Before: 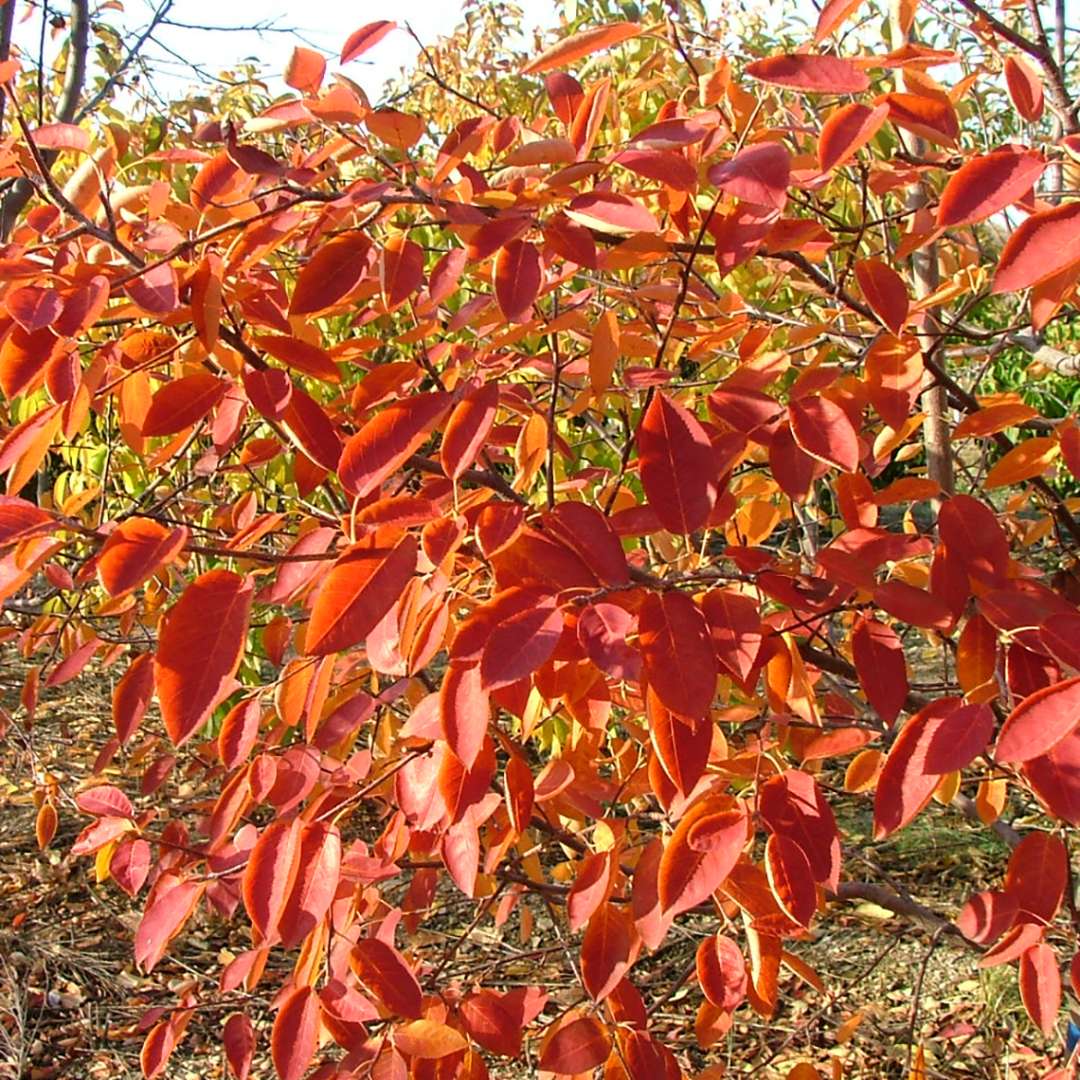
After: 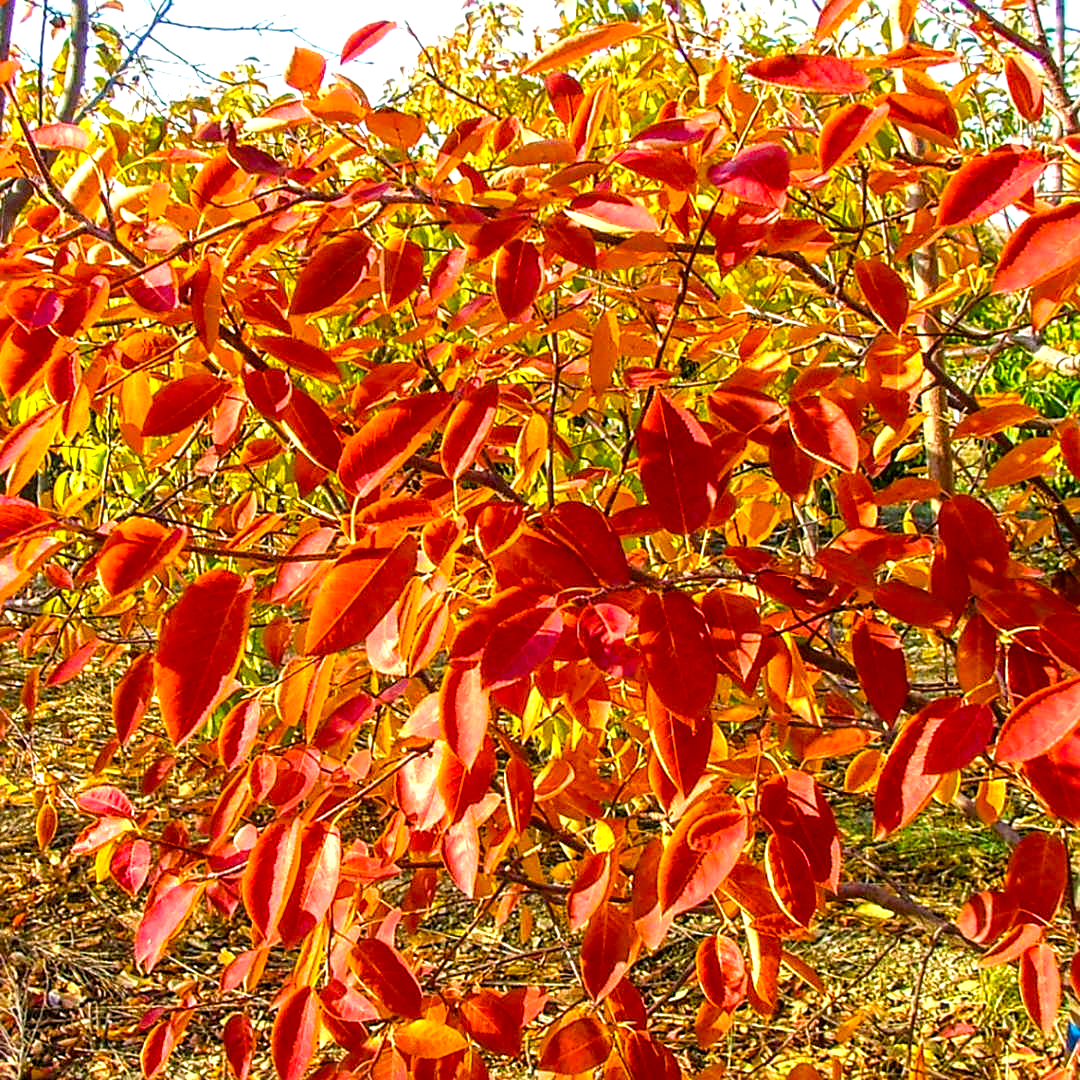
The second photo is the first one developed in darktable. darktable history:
local contrast: highlights 62%, detail 143%, midtone range 0.427
exposure: exposure 0.371 EV, compensate exposure bias true, compensate highlight preservation false
sharpen: on, module defaults
color balance rgb: linear chroma grading › shadows 10.578%, linear chroma grading › highlights 9.504%, linear chroma grading › global chroma 15.346%, linear chroma grading › mid-tones 14.959%, perceptual saturation grading › global saturation 19.834%, global vibrance 20.701%
